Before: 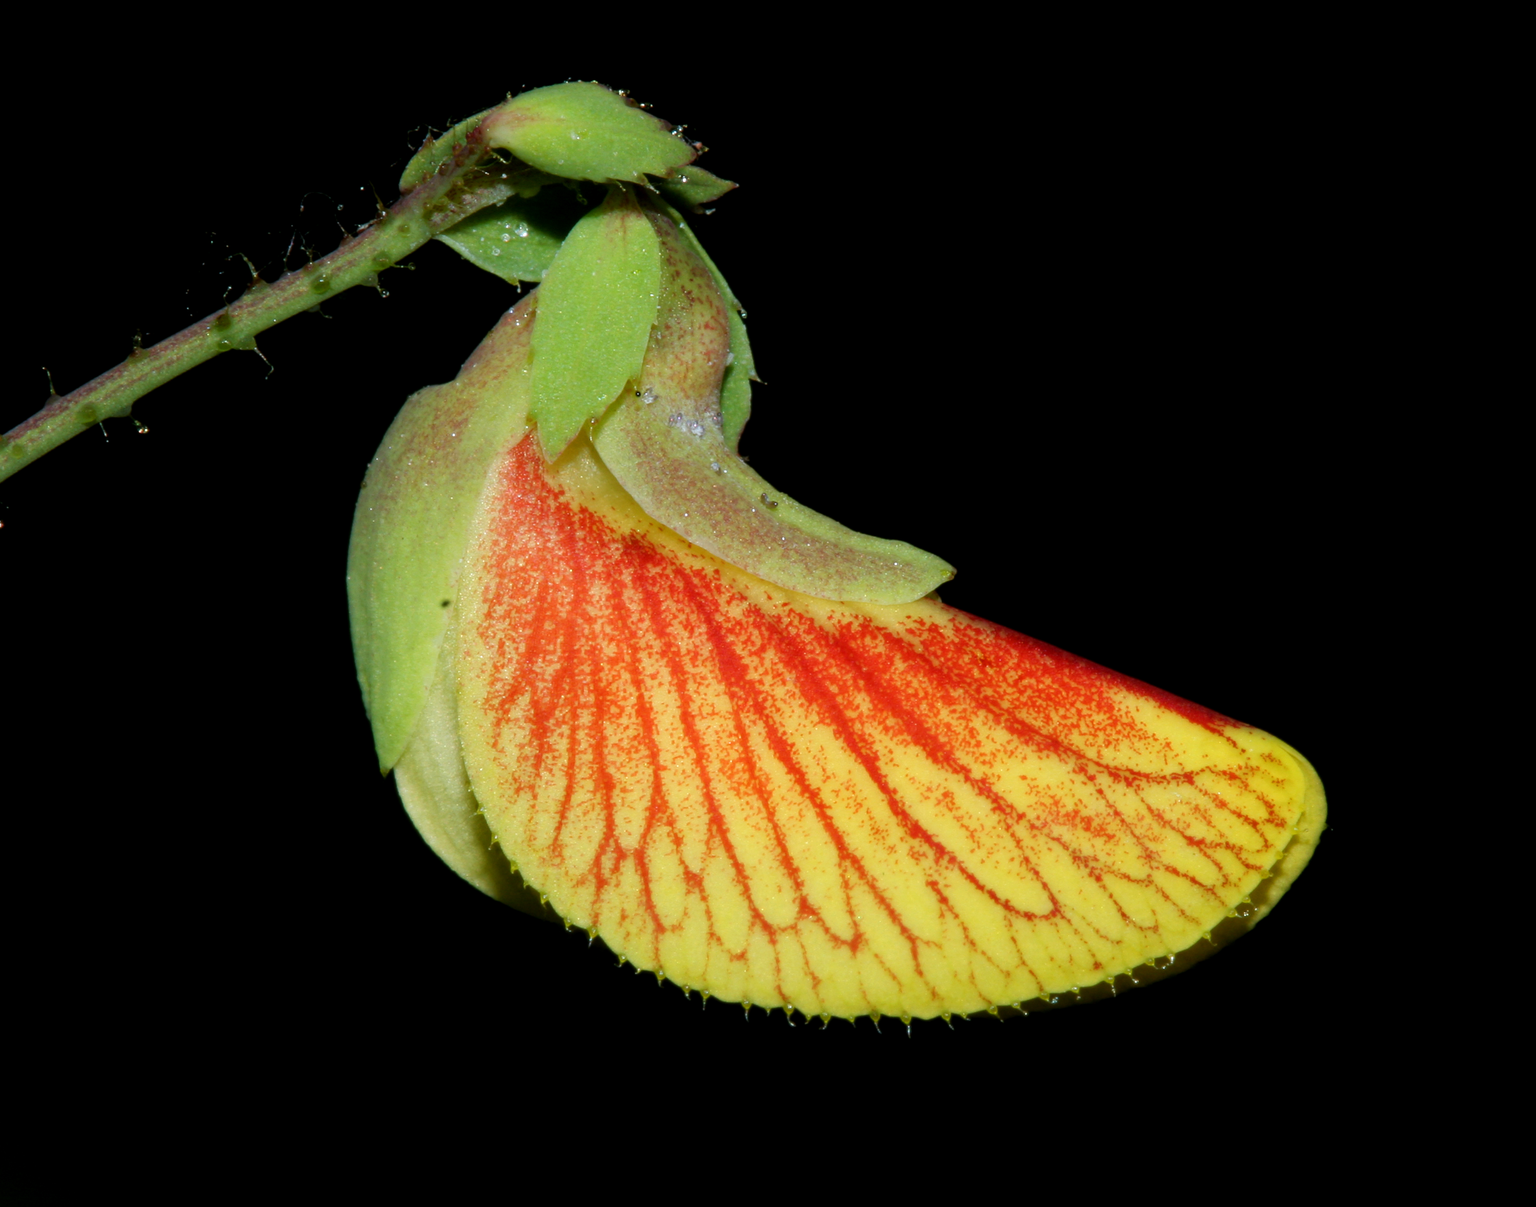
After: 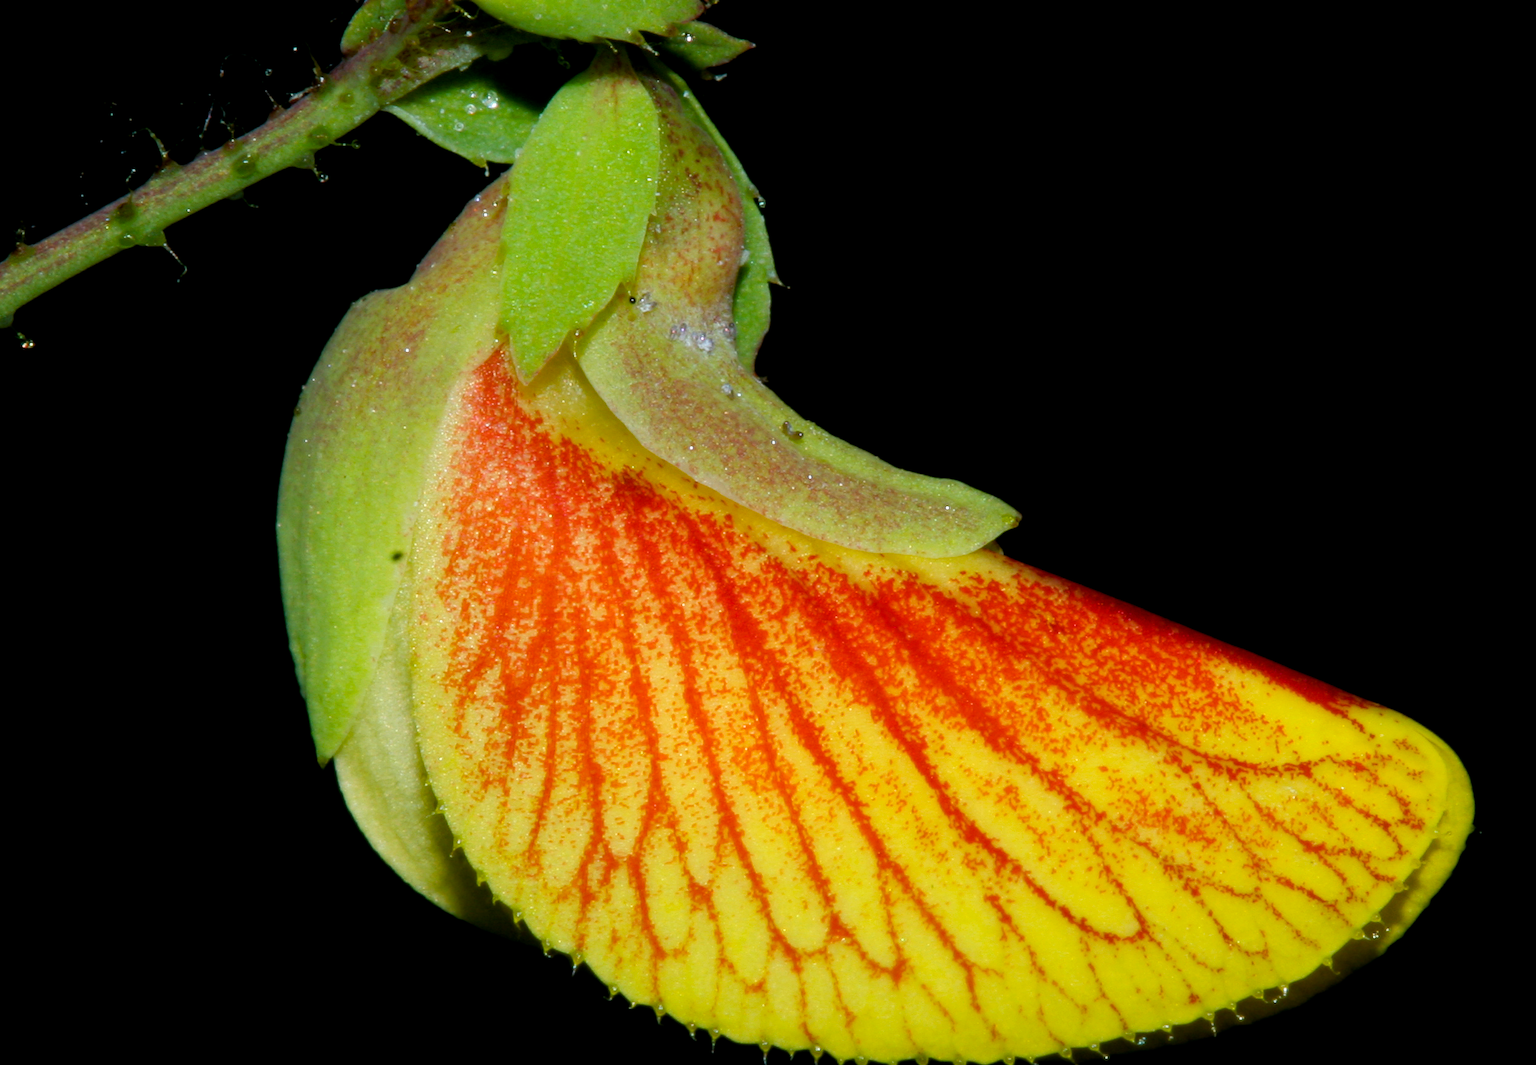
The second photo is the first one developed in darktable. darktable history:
crop: left 7.86%, top 12.314%, right 10.291%, bottom 15.41%
color balance rgb: shadows lift › luminance -5.306%, shadows lift › chroma 1.181%, shadows lift › hue 218.22°, global offset › luminance -0.272%, global offset › hue 262.24°, perceptual saturation grading › global saturation 19.421%
